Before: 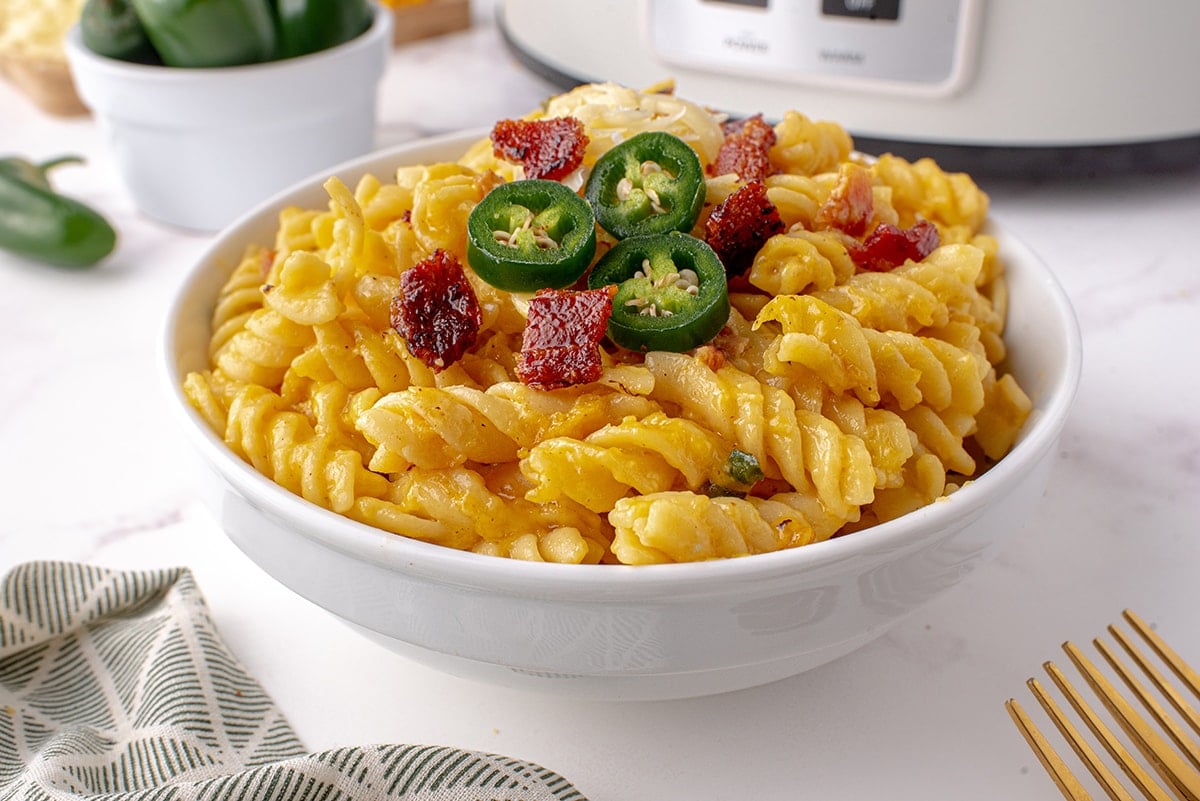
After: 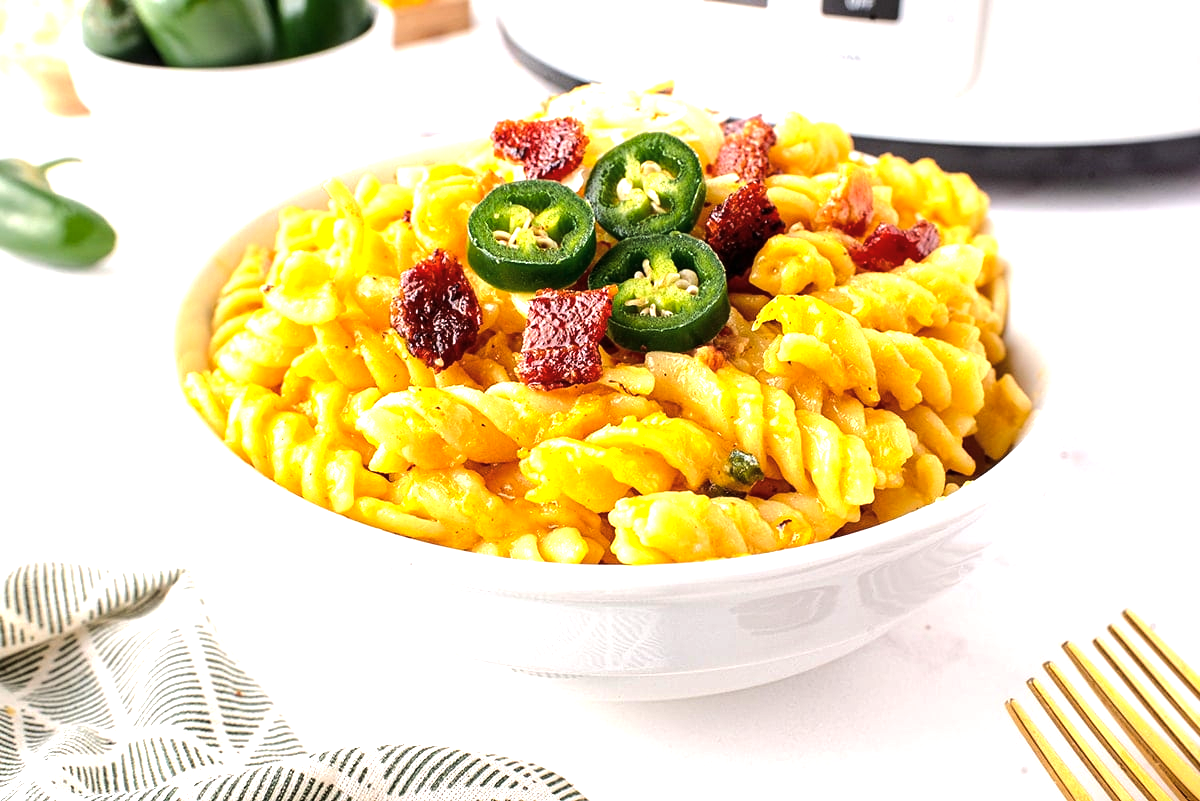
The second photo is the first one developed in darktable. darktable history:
exposure: exposure 0.78 EV, compensate highlight preservation false
color balance rgb: perceptual saturation grading › global saturation 0.693%, perceptual brilliance grading › highlights 17.013%, perceptual brilliance grading › mid-tones 31.329%, perceptual brilliance grading › shadows -31.105%, global vibrance 9.582%
